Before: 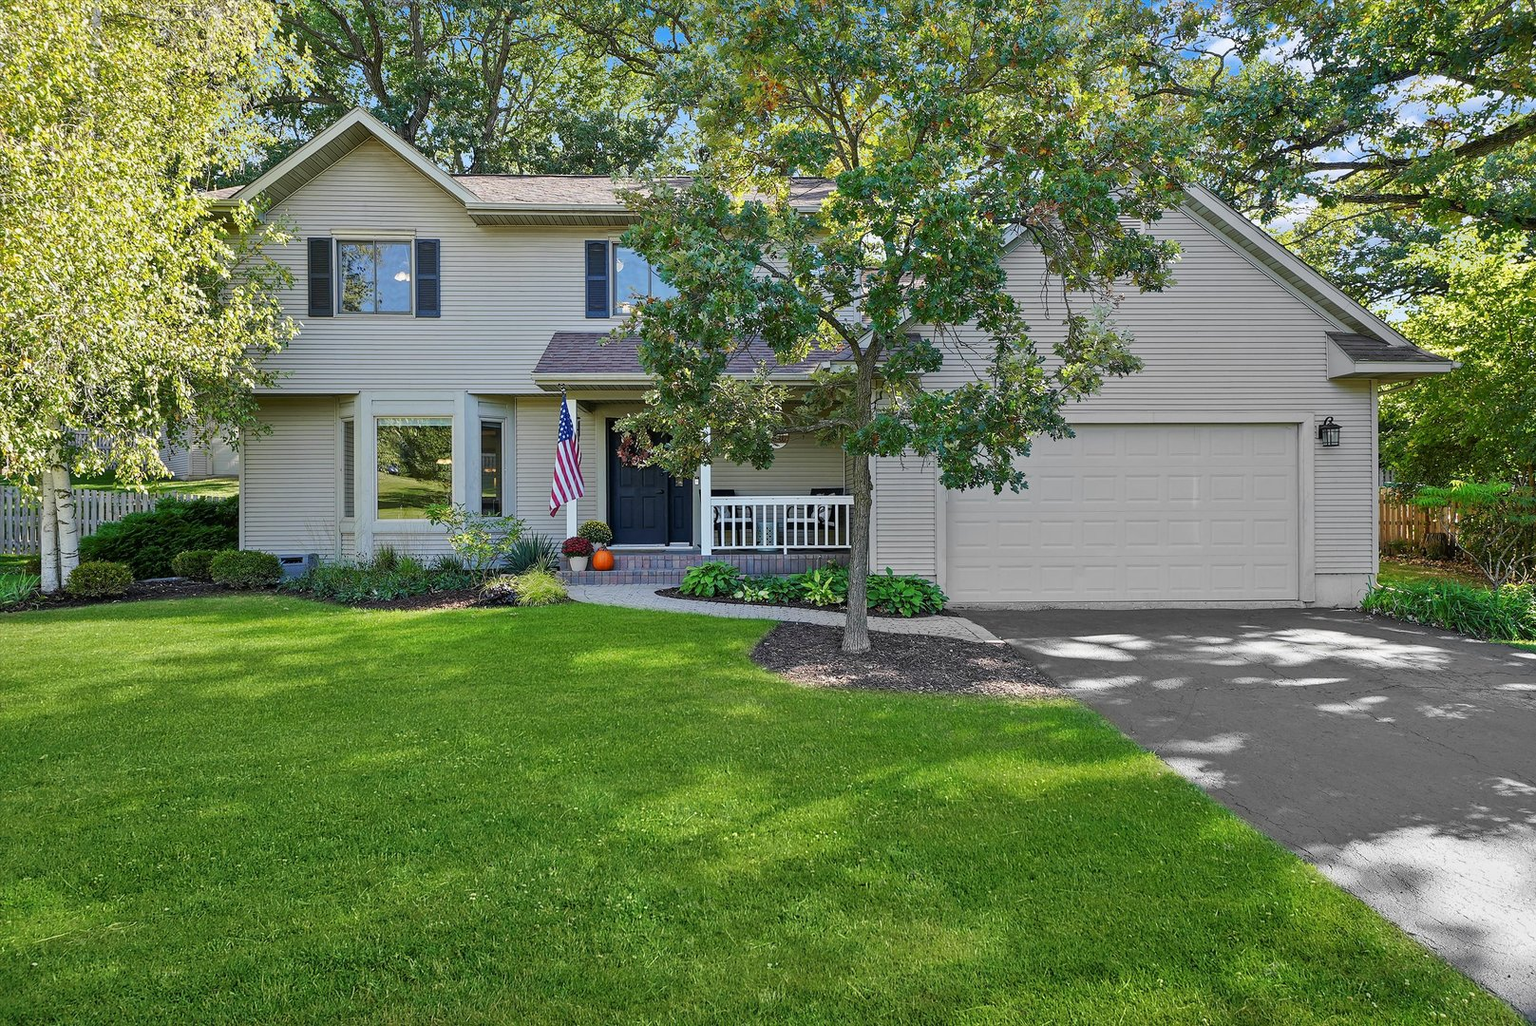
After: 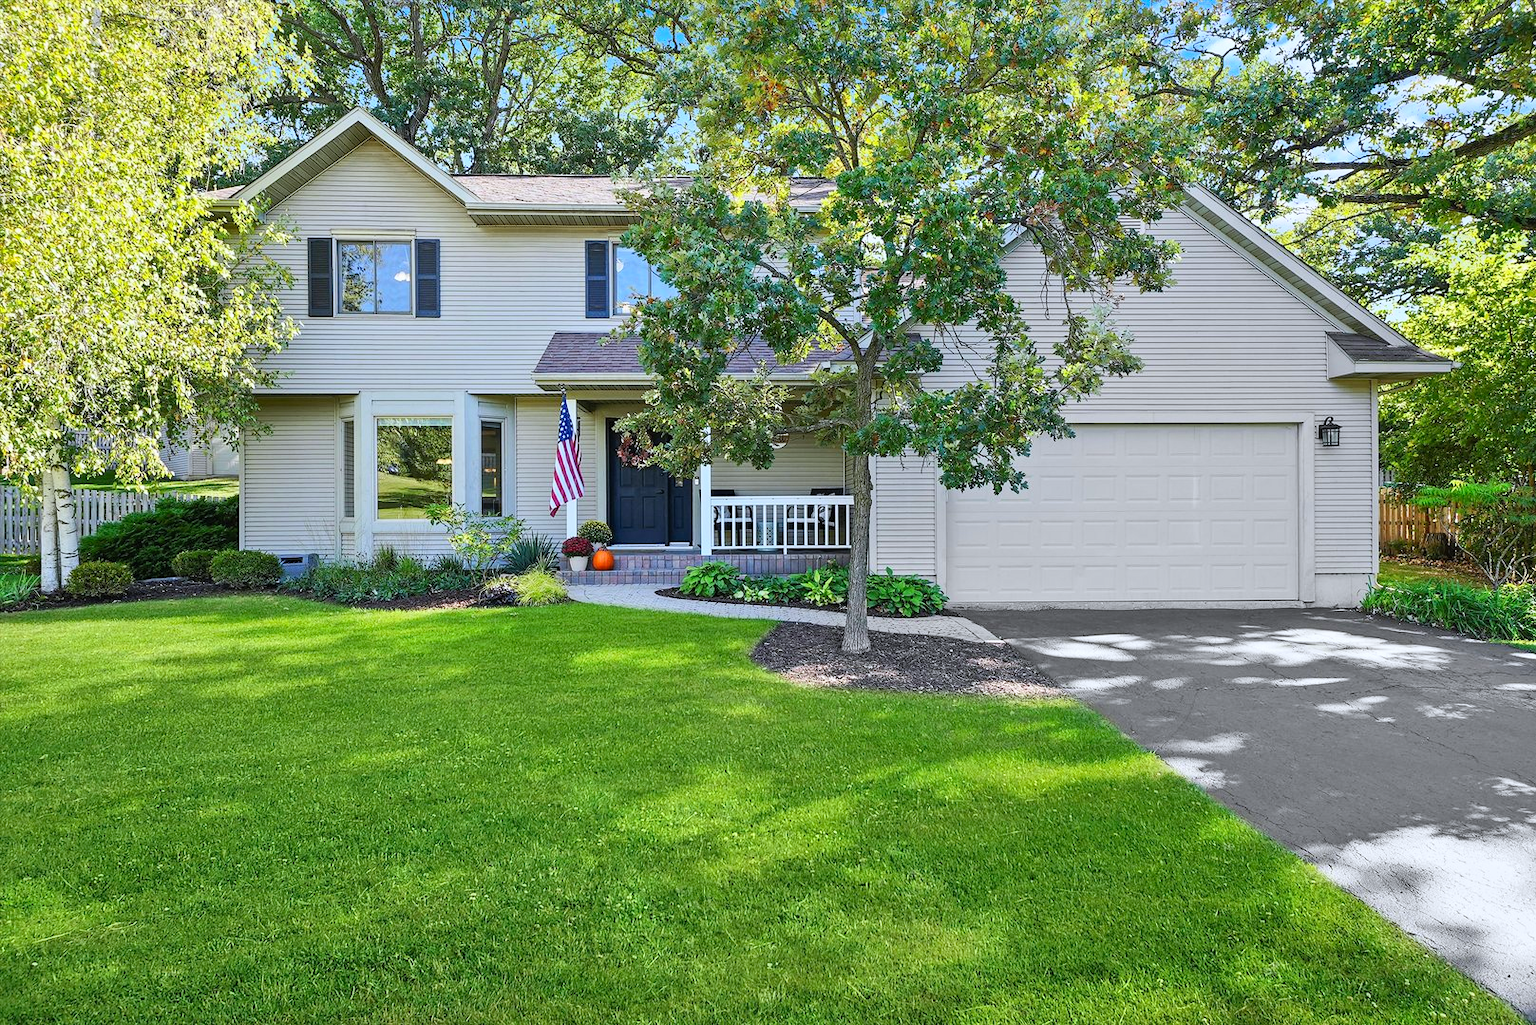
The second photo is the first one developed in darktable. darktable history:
white balance: red 0.976, blue 1.04
contrast brightness saturation: contrast 0.2, brightness 0.16, saturation 0.22
base curve: curves: ch0 [(0, 0) (0.297, 0.298) (1, 1)], preserve colors none
